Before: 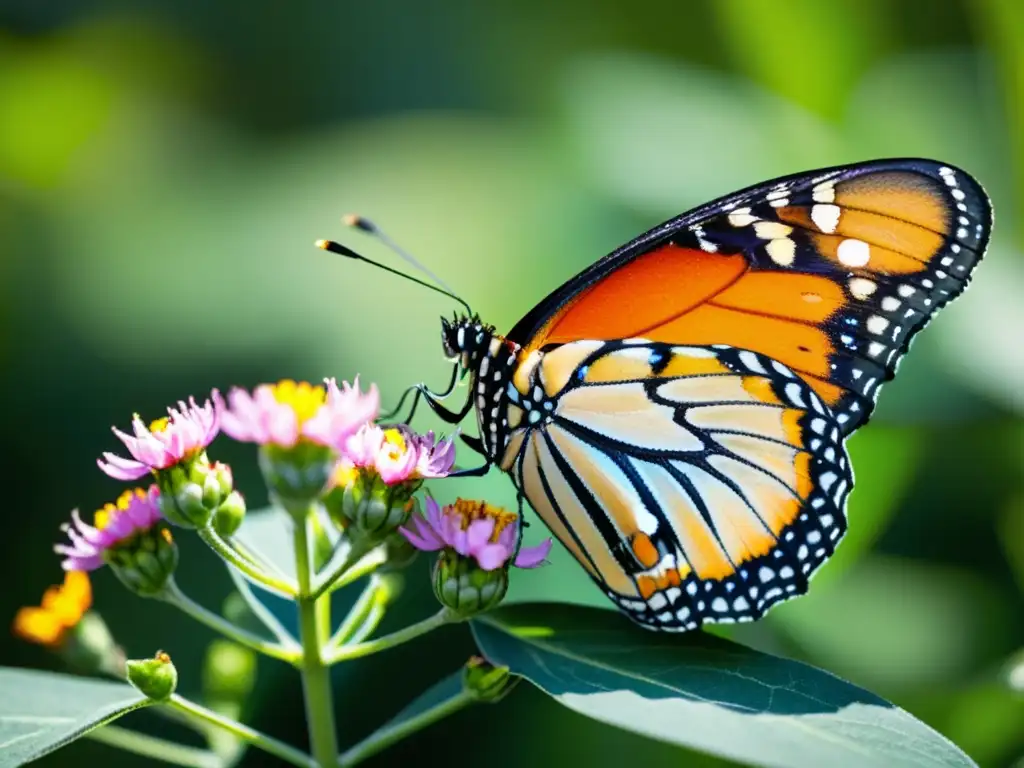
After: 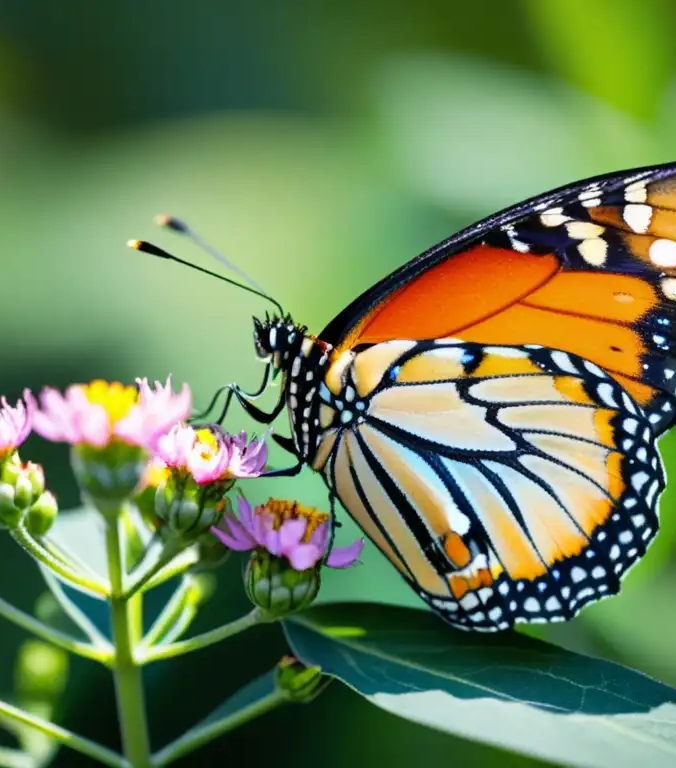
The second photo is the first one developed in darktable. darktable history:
crop and rotate: left 18.41%, right 15.496%
